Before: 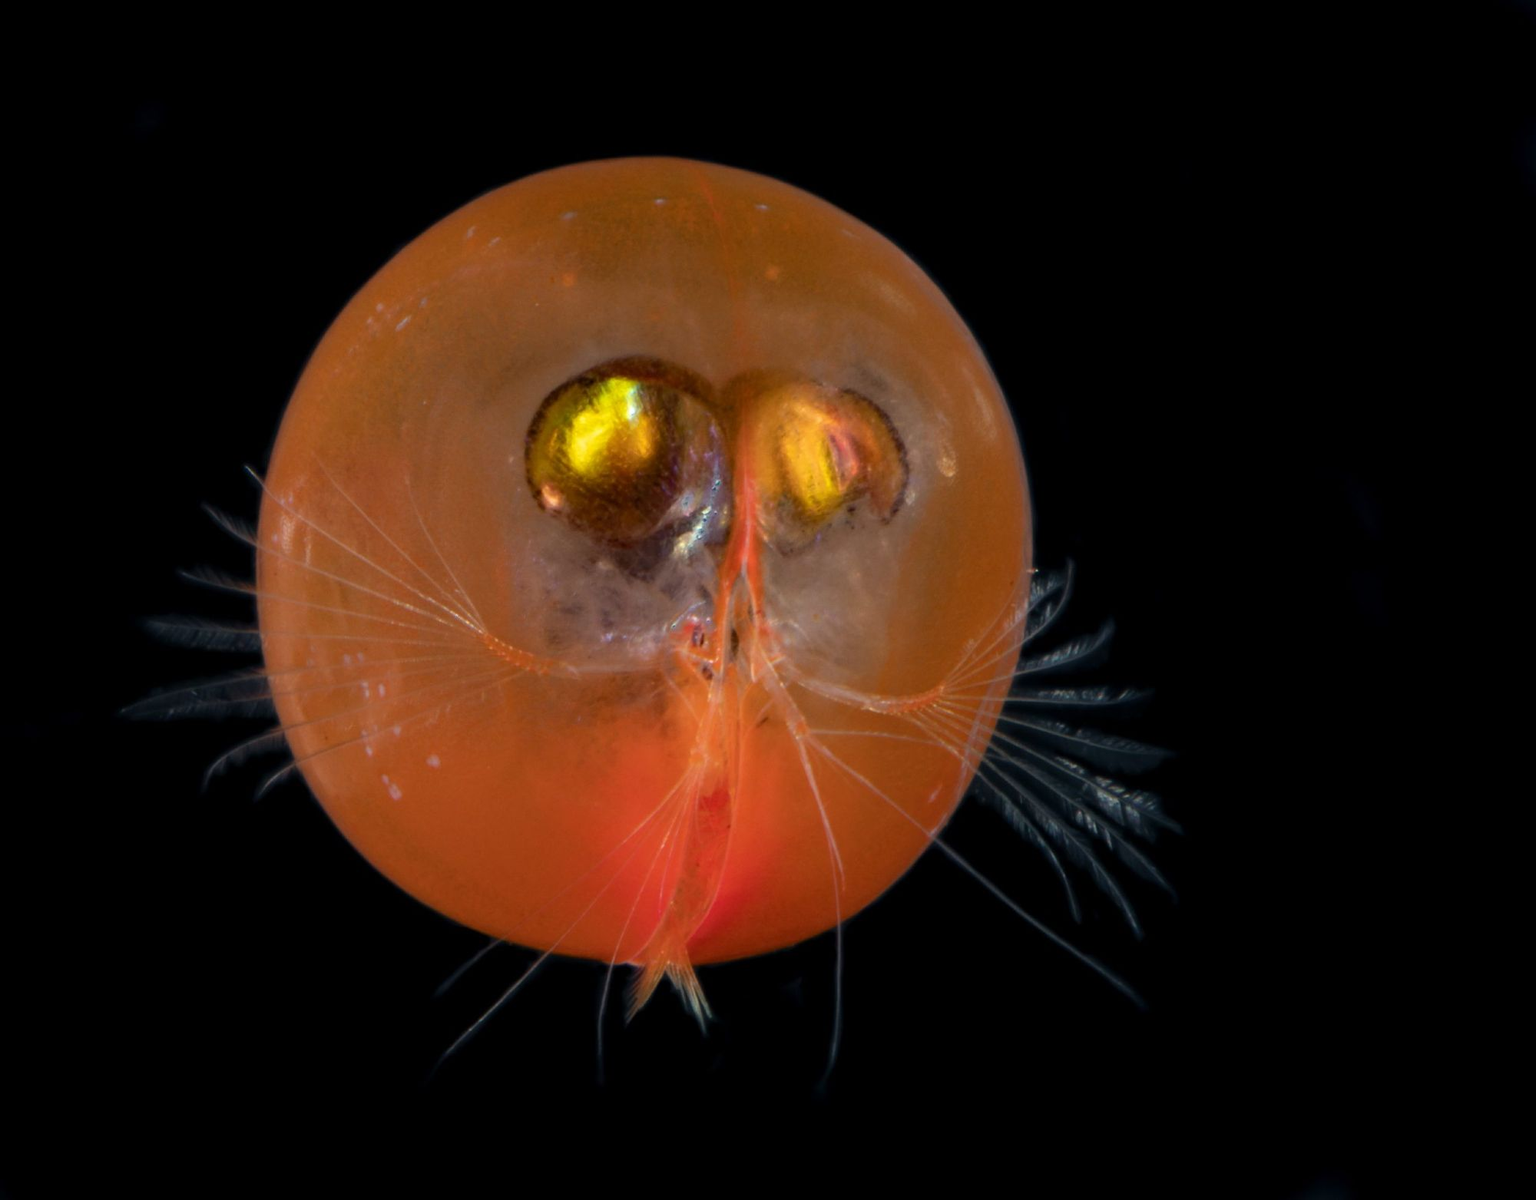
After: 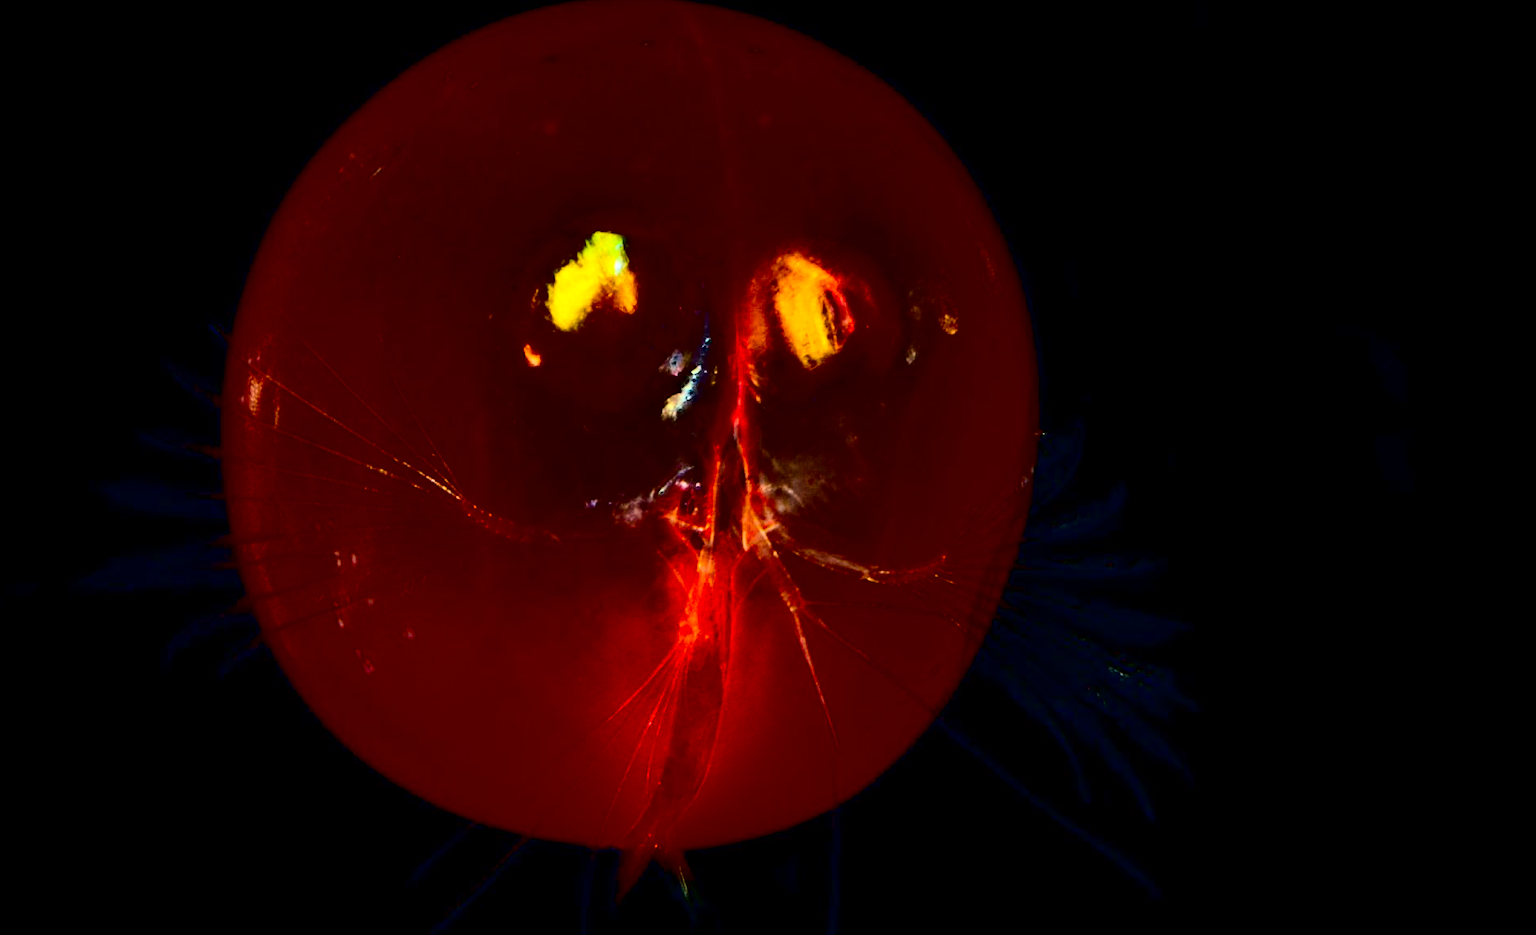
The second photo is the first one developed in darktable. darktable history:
crop and rotate: left 2.991%, top 13.302%, right 1.981%, bottom 12.636%
contrast brightness saturation: contrast 0.77, brightness -1, saturation 1
